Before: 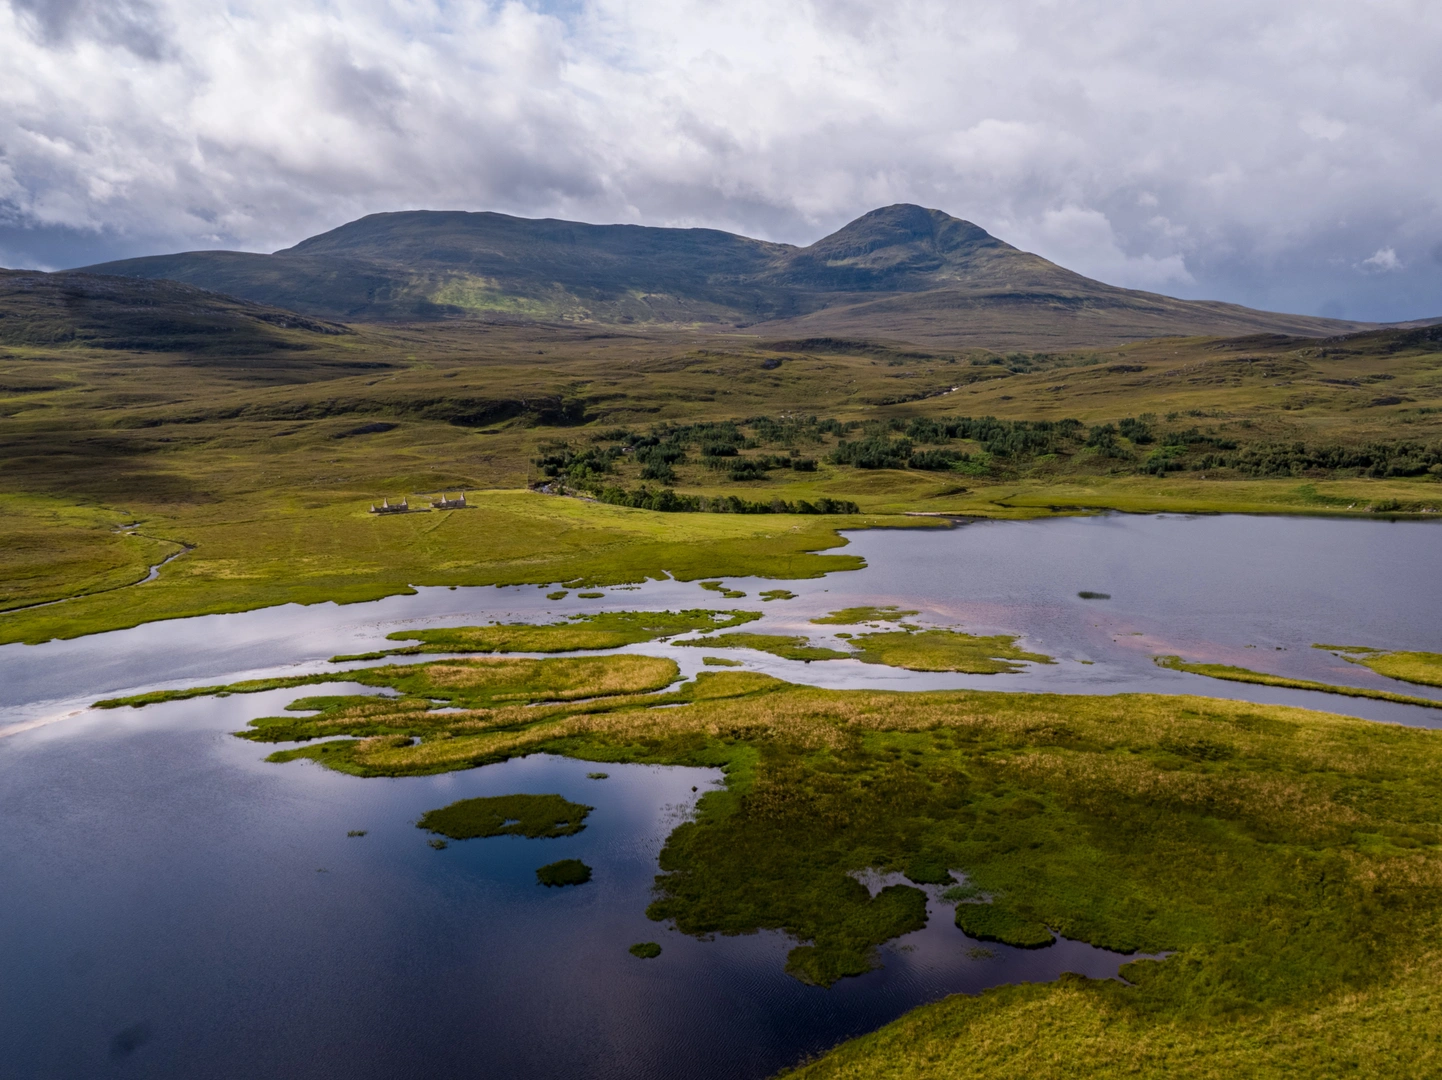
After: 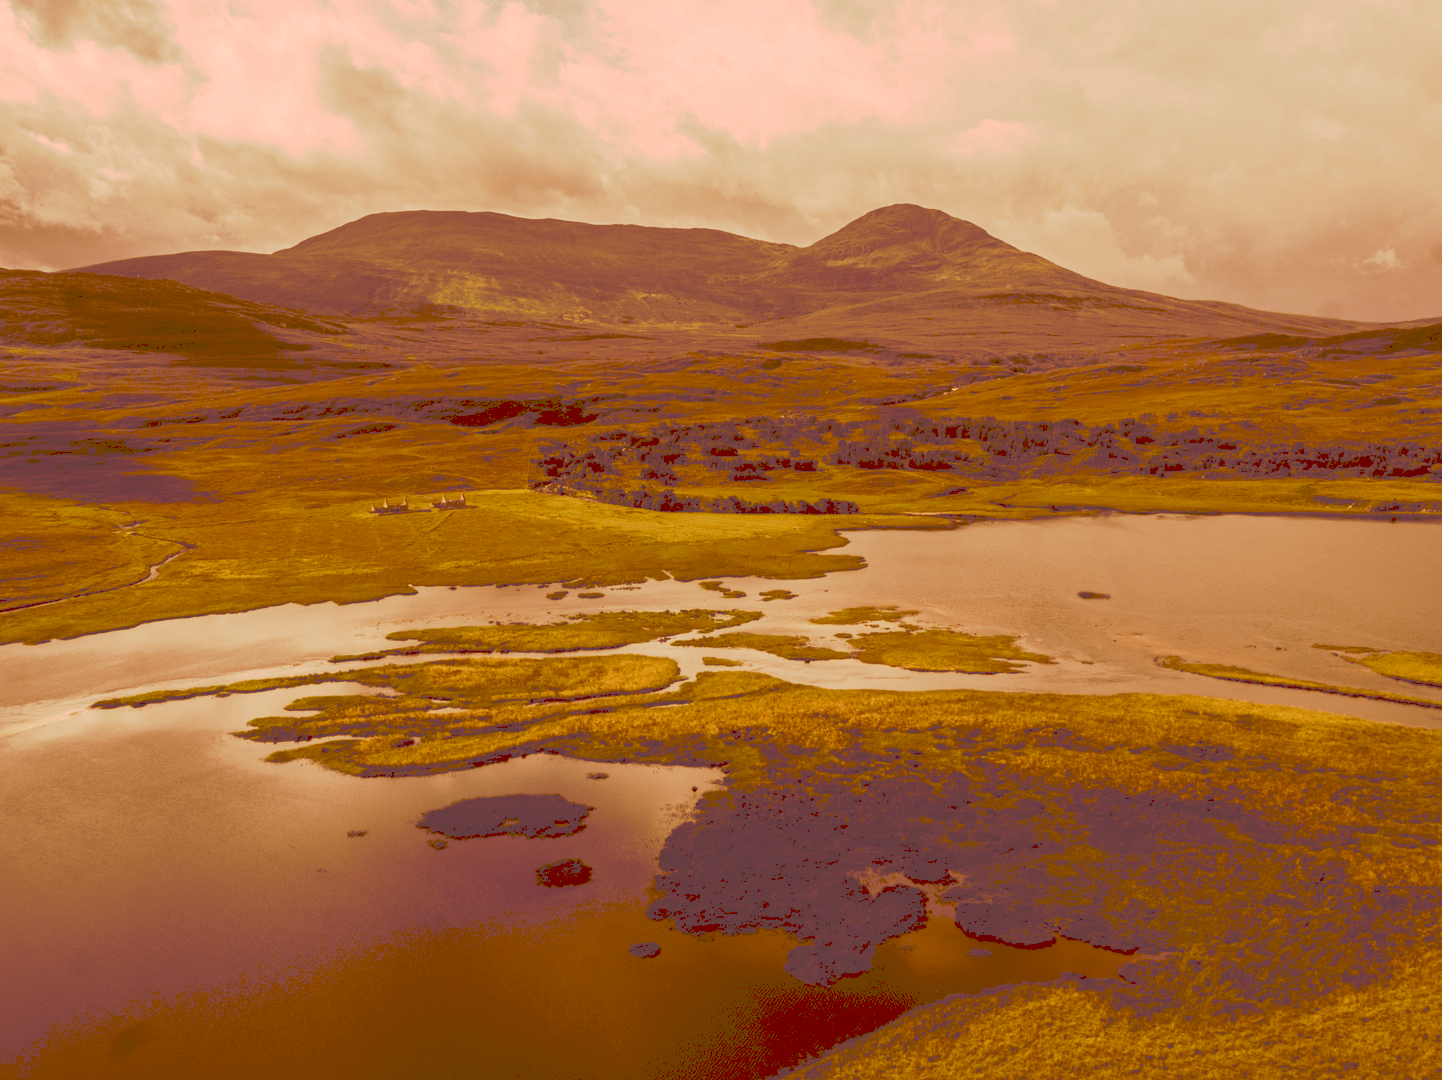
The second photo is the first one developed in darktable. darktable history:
tone curve: curves: ch0 [(0, 0) (0.003, 0.277) (0.011, 0.277) (0.025, 0.279) (0.044, 0.282) (0.069, 0.286) (0.1, 0.289) (0.136, 0.294) (0.177, 0.318) (0.224, 0.345) (0.277, 0.379) (0.335, 0.425) (0.399, 0.481) (0.468, 0.542) (0.543, 0.594) (0.623, 0.662) (0.709, 0.731) (0.801, 0.792) (0.898, 0.851) (1, 1)], preserve colors none
color look up table: target L [93.98, 82.45, 83.33, 79.95, 73.05, 59.9, 60.88, 41.02, 26.42, 15.73, 87.89, 83.14, 82.41, 76.34, 69, 58.24, 54.42, 52.77, 38.58, 35.72, 29.5, 16.08, 11.24, 95.76, 84.92, 85.97, 65.71, 76.08, 56.05, 59.71, 49.65, 73.84, 48.6, 61.3, 37.9, 35.01, 44.6, 23.47, 20.66, 13.81, 90.53, 91.58, 79.36, 82.57, 72.14, 57.02, 61.67, 51.62, 33.46], target a [14.15, -21.17, -17.49, -2.23, -5.724, -5.522, 16.84, 6.585, 30.2, 37.81, 14.11, 17.35, 15.7, 33.98, 34.08, 56, 72.49, 37.58, 46.36, 67.15, 47.62, 57.31, 48.13, 15.81, 23.4, 22.85, 51.83, 37.64, 71.43, 32.67, 28.92, 35.48, 62.75, 35.08, 58.57, 34.02, 54.63, 34.09, 56.65, 52.92, 14.39, -0.051, 4.908, 14.83, 15.58, 9.443, 26.73, 25.64, 23.82], target b [50.52, 62.34, 103.86, 51.93, 93.03, 74.37, 104.17, 70.31, 45.32, 26.96, 82.19, 70.35, 46.3, 42.05, 115.95, 99.71, 92.95, 90.27, 65.94, 61.35, 50.64, 27.53, 19.23, 24.93, 22.73, 15.18, 24.45, 7.718, 29.95, 30, 59.47, 0.671, 51.52, 4.43, 42.09, 59.62, 4.487, 40.19, 34.92, 23.51, 26.84, 23.69, 28.37, 12.81, 39.25, 44.65, 20.94, 33.34, 57.2], num patches 49
